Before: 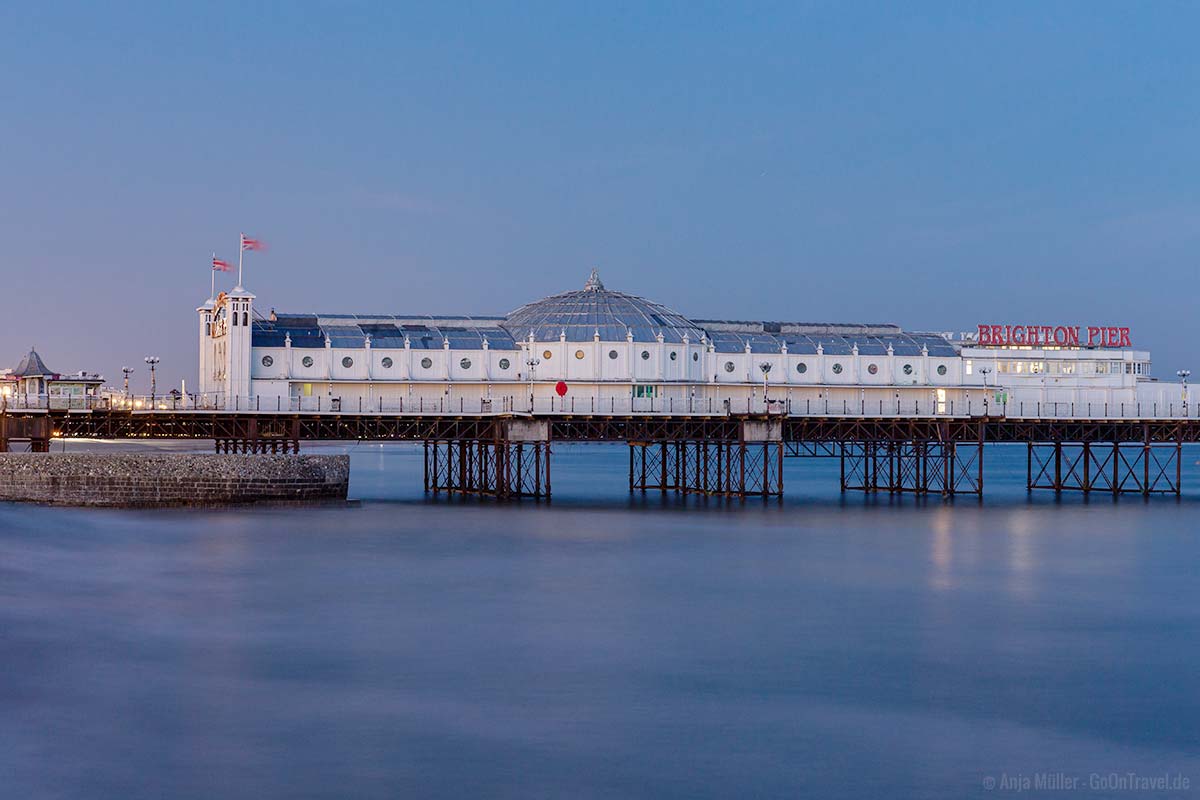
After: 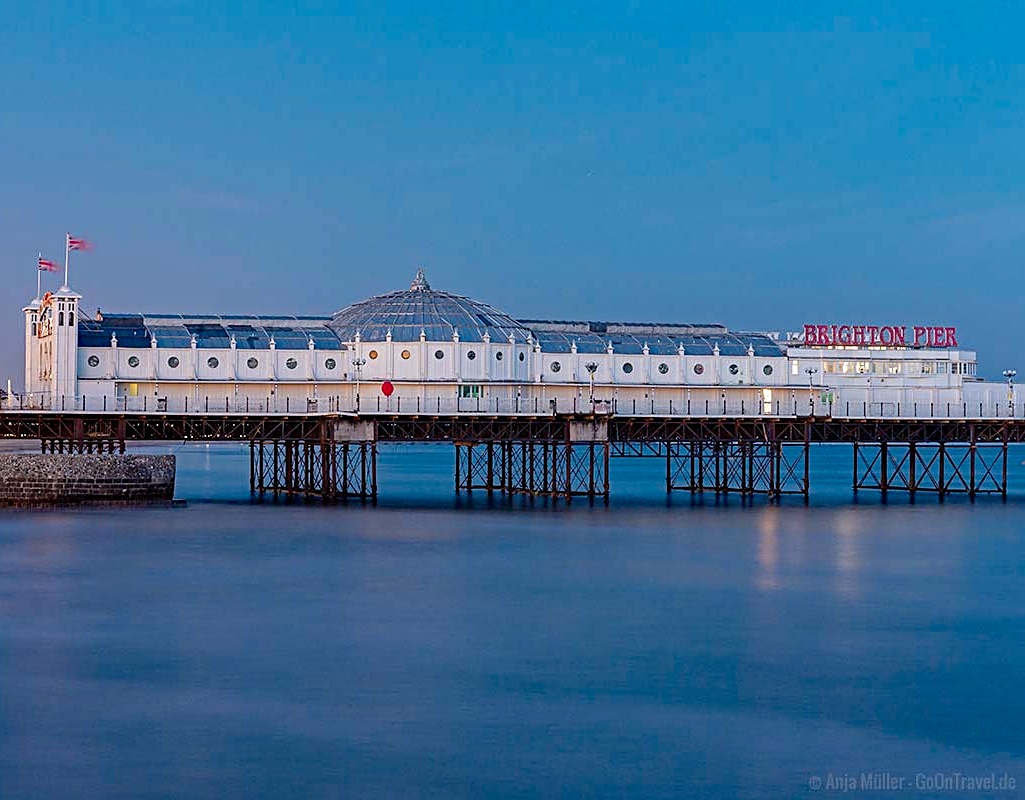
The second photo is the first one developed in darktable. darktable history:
crop and rotate: left 14.518%
sharpen: on, module defaults
color zones: curves: ch1 [(0.263, 0.53) (0.376, 0.287) (0.487, 0.512) (0.748, 0.547) (1, 0.513)]; ch2 [(0.262, 0.45) (0.751, 0.477)]
haze removal: strength 0.3, distance 0.246, compatibility mode true, adaptive false
